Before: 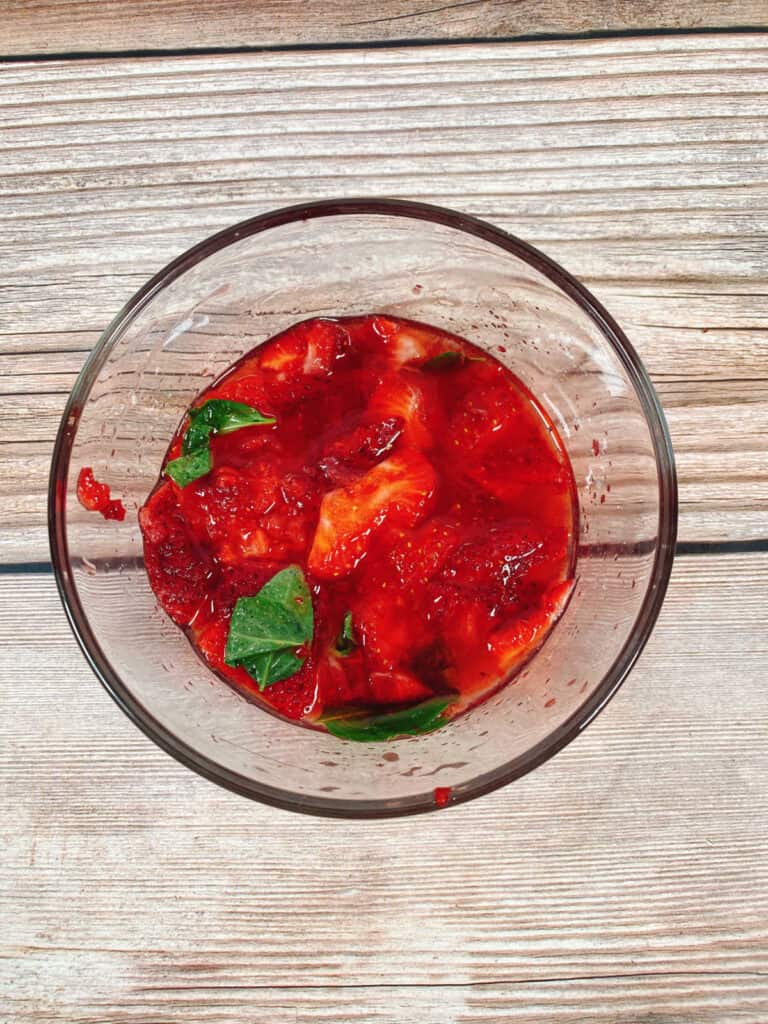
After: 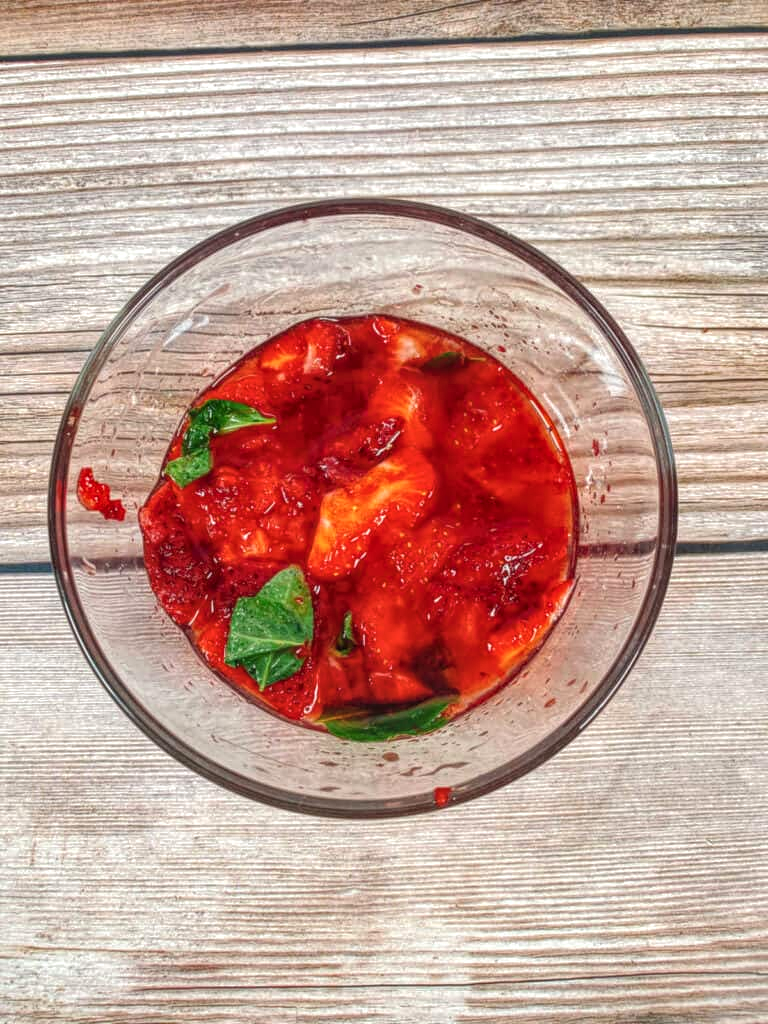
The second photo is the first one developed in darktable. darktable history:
color balance rgb: perceptual saturation grading › global saturation 10%
local contrast: highlights 74%, shadows 55%, detail 176%, midtone range 0.207
